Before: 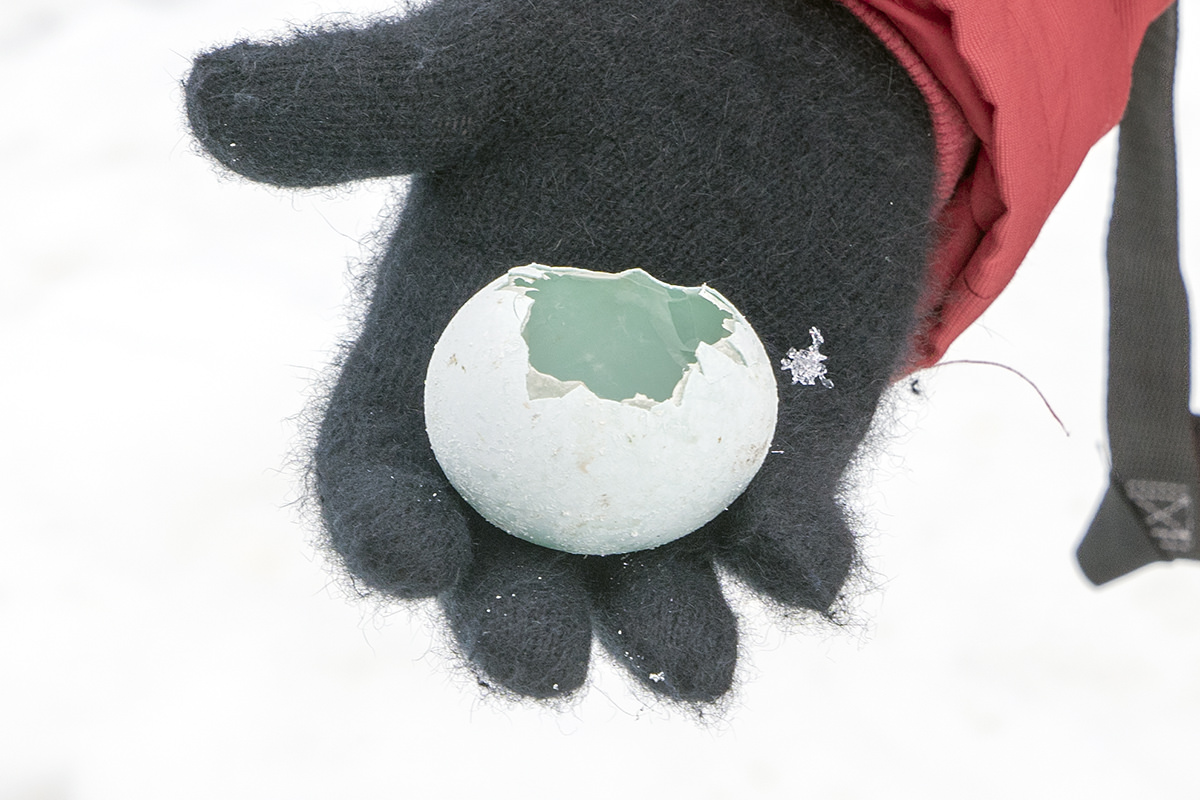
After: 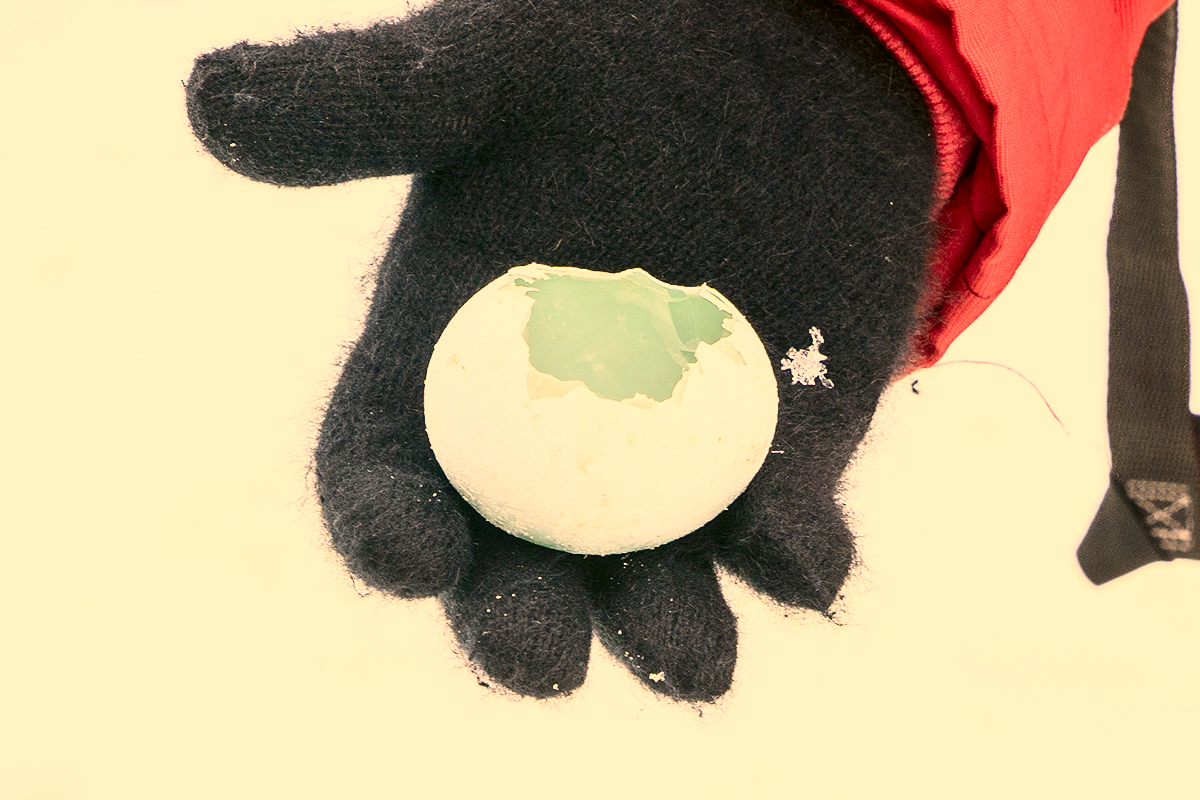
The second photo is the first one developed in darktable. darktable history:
color correction: highlights a* 15, highlights b* 31.55
contrast brightness saturation: contrast 0.4, brightness 0.1, saturation 0.21
